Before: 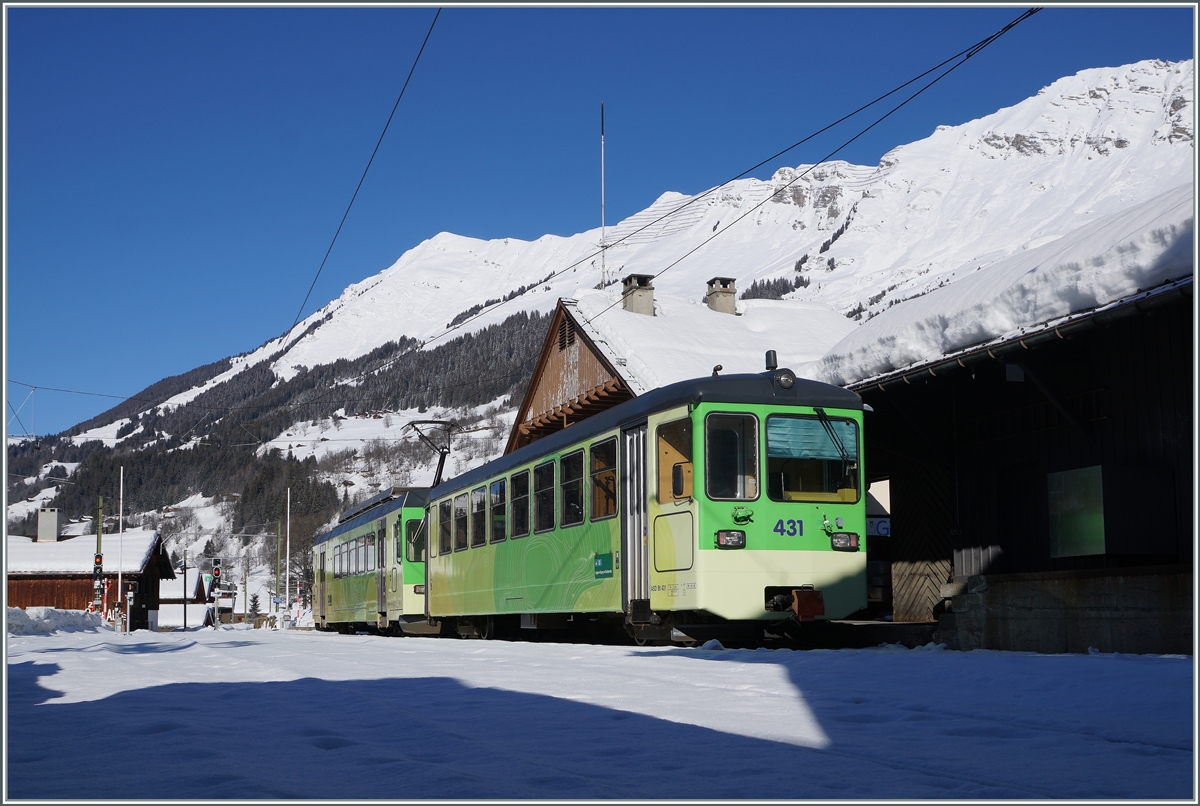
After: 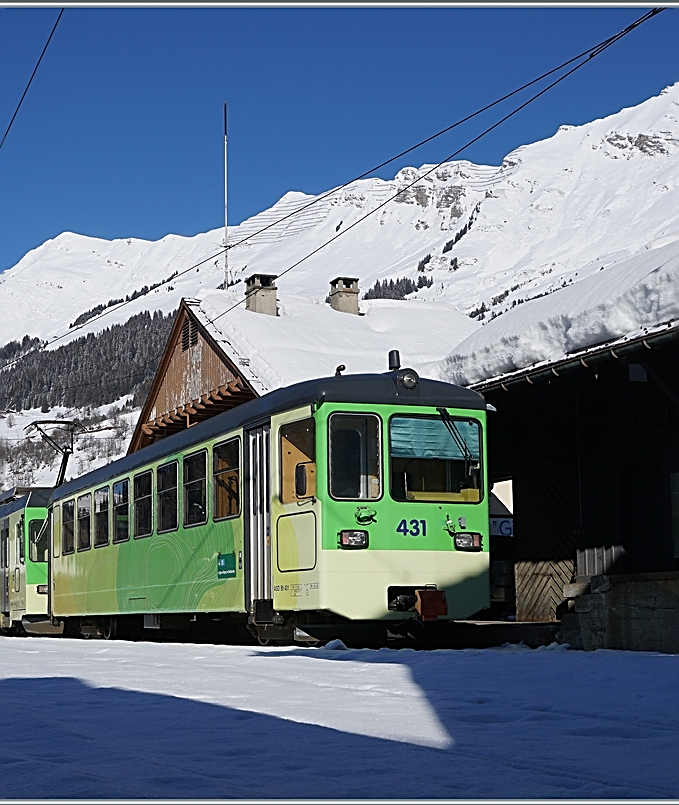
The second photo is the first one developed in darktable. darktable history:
crop: left 31.458%, top 0%, right 11.876%
sharpen: amount 0.901
